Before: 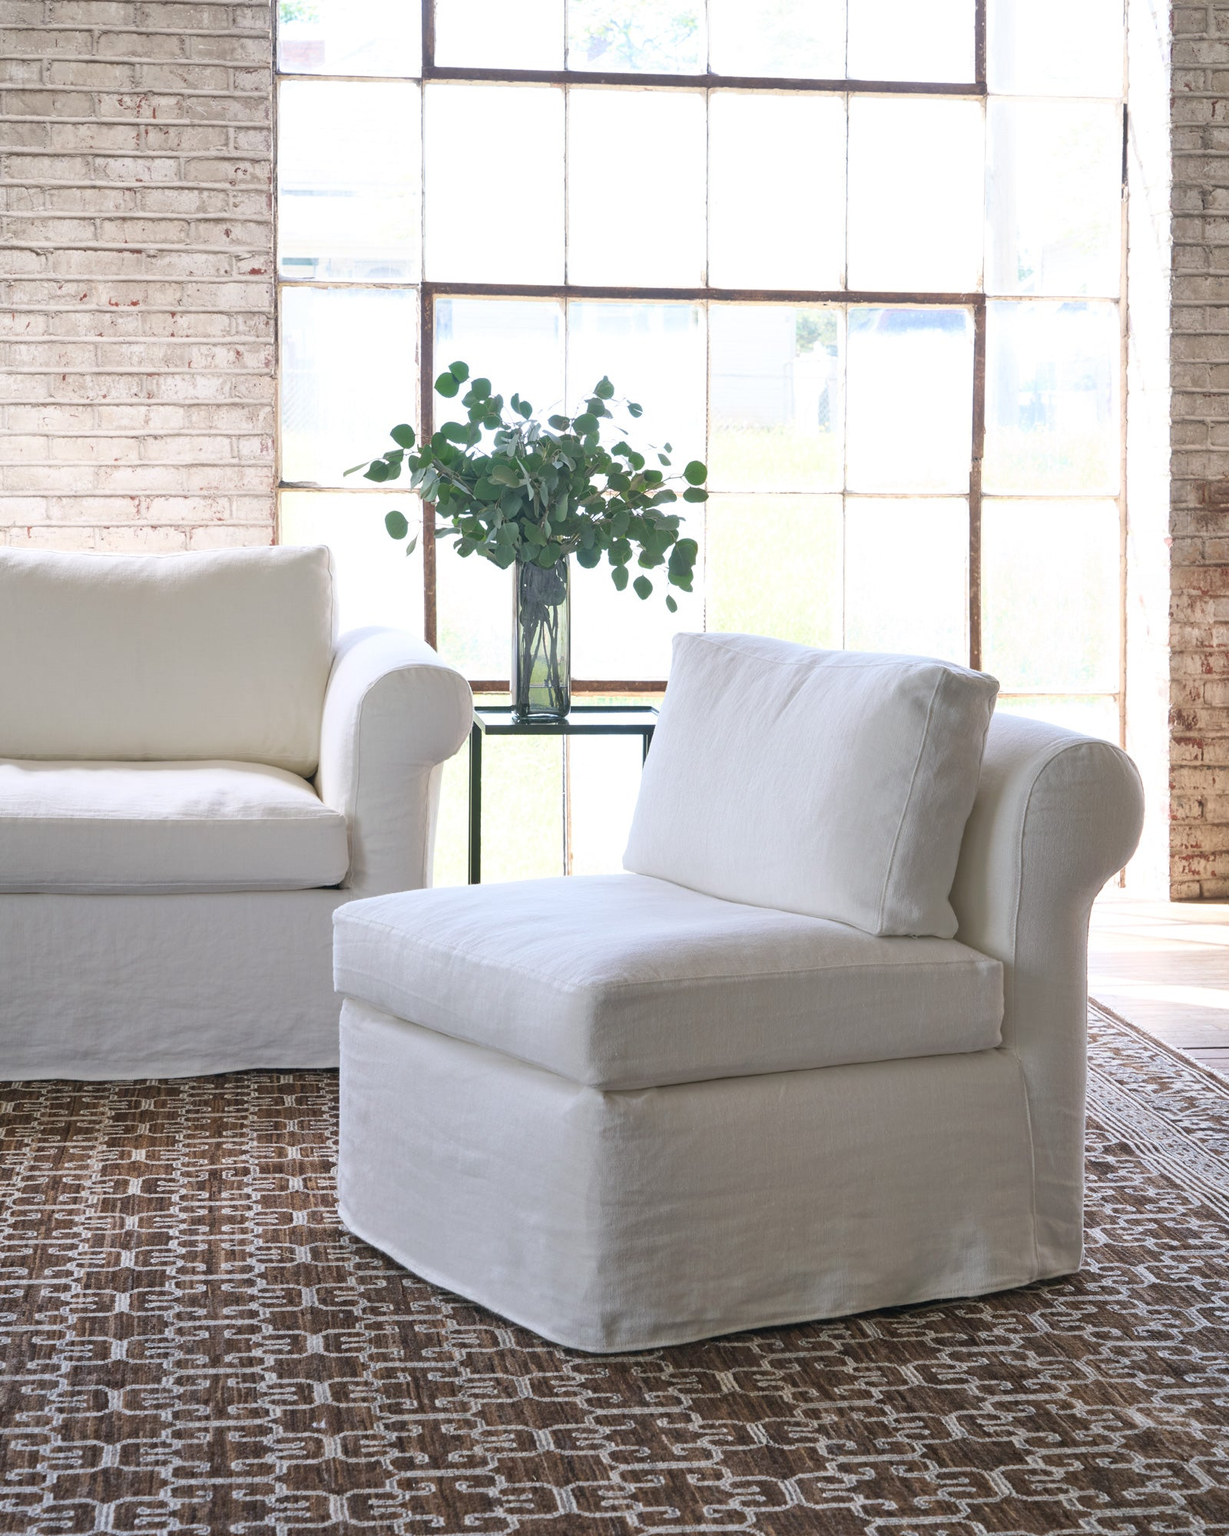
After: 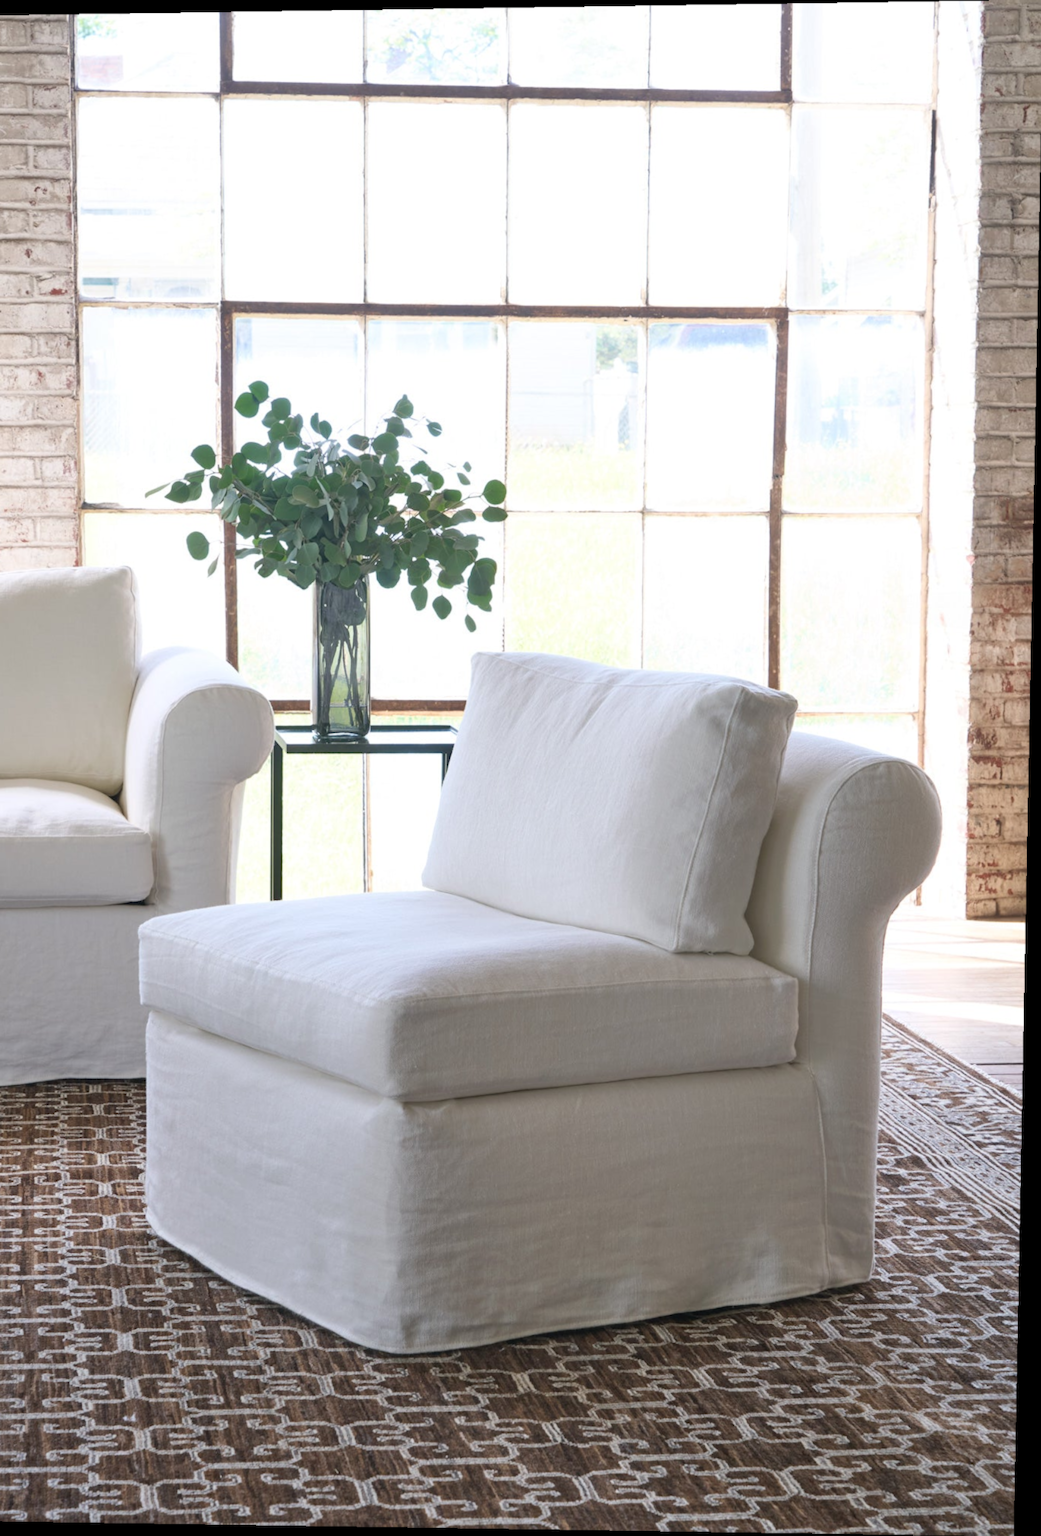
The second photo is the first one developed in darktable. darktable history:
rotate and perspective: lens shift (vertical) 0.048, lens shift (horizontal) -0.024, automatic cropping off
lowpass: radius 0.5, unbound 0
crop: left 16.145%
